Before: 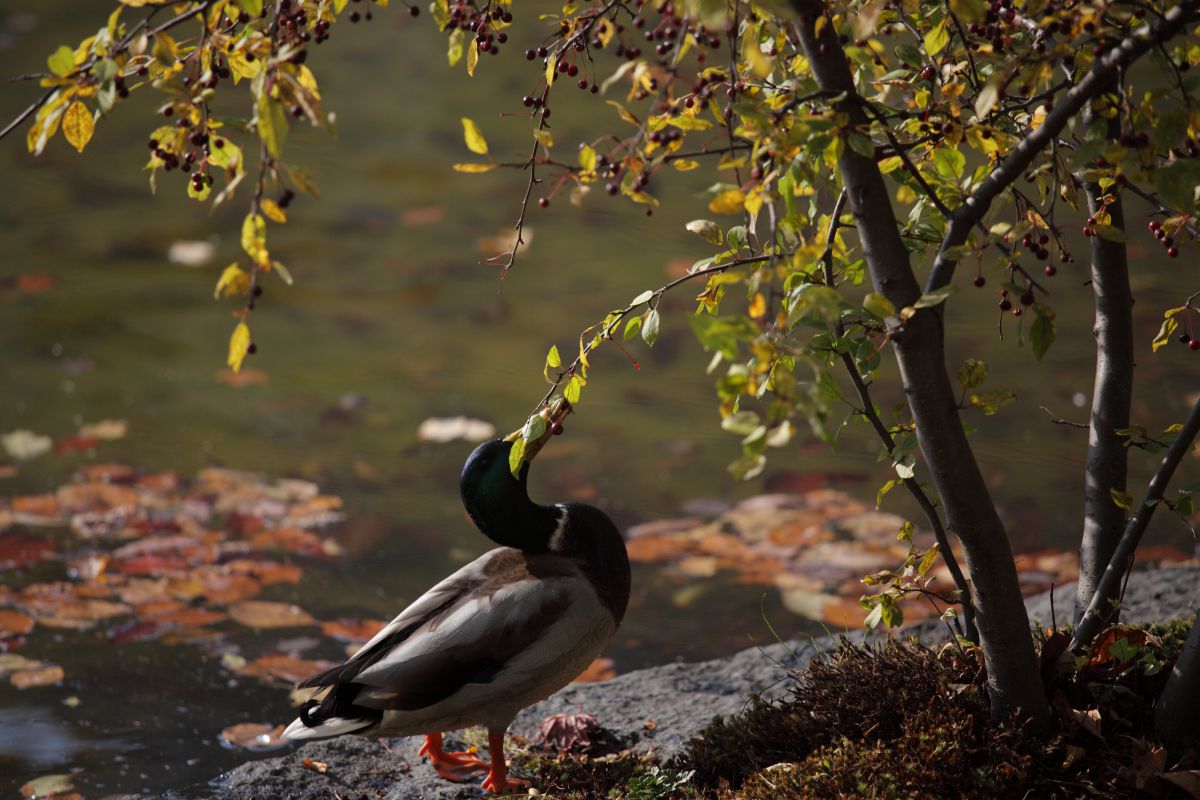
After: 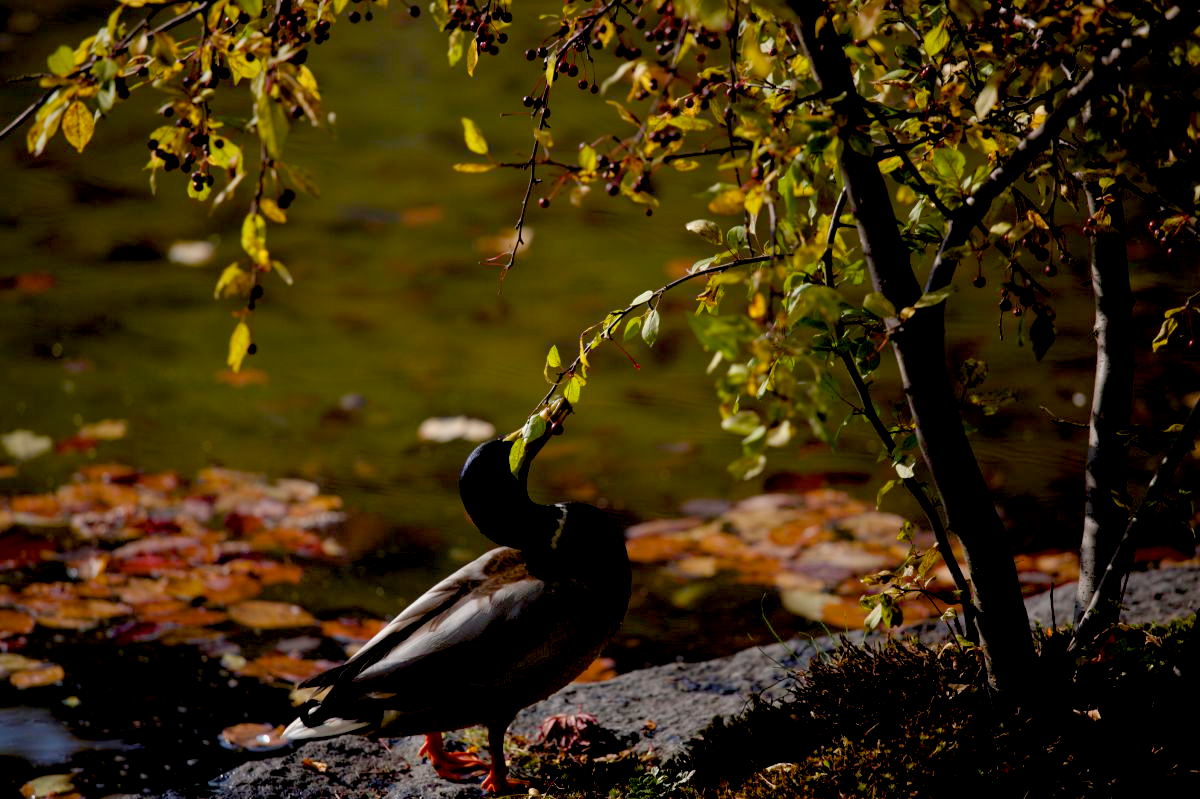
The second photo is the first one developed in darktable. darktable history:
exposure: black level correction 0.029, exposure -0.075 EV, compensate exposure bias true, compensate highlight preservation false
color balance rgb: linear chroma grading › global chroma 0.345%, perceptual saturation grading › global saturation 20%, perceptual saturation grading › highlights -25.266%, perceptual saturation grading › shadows 24.064%, global vibrance 25.556%
crop: bottom 0.072%
